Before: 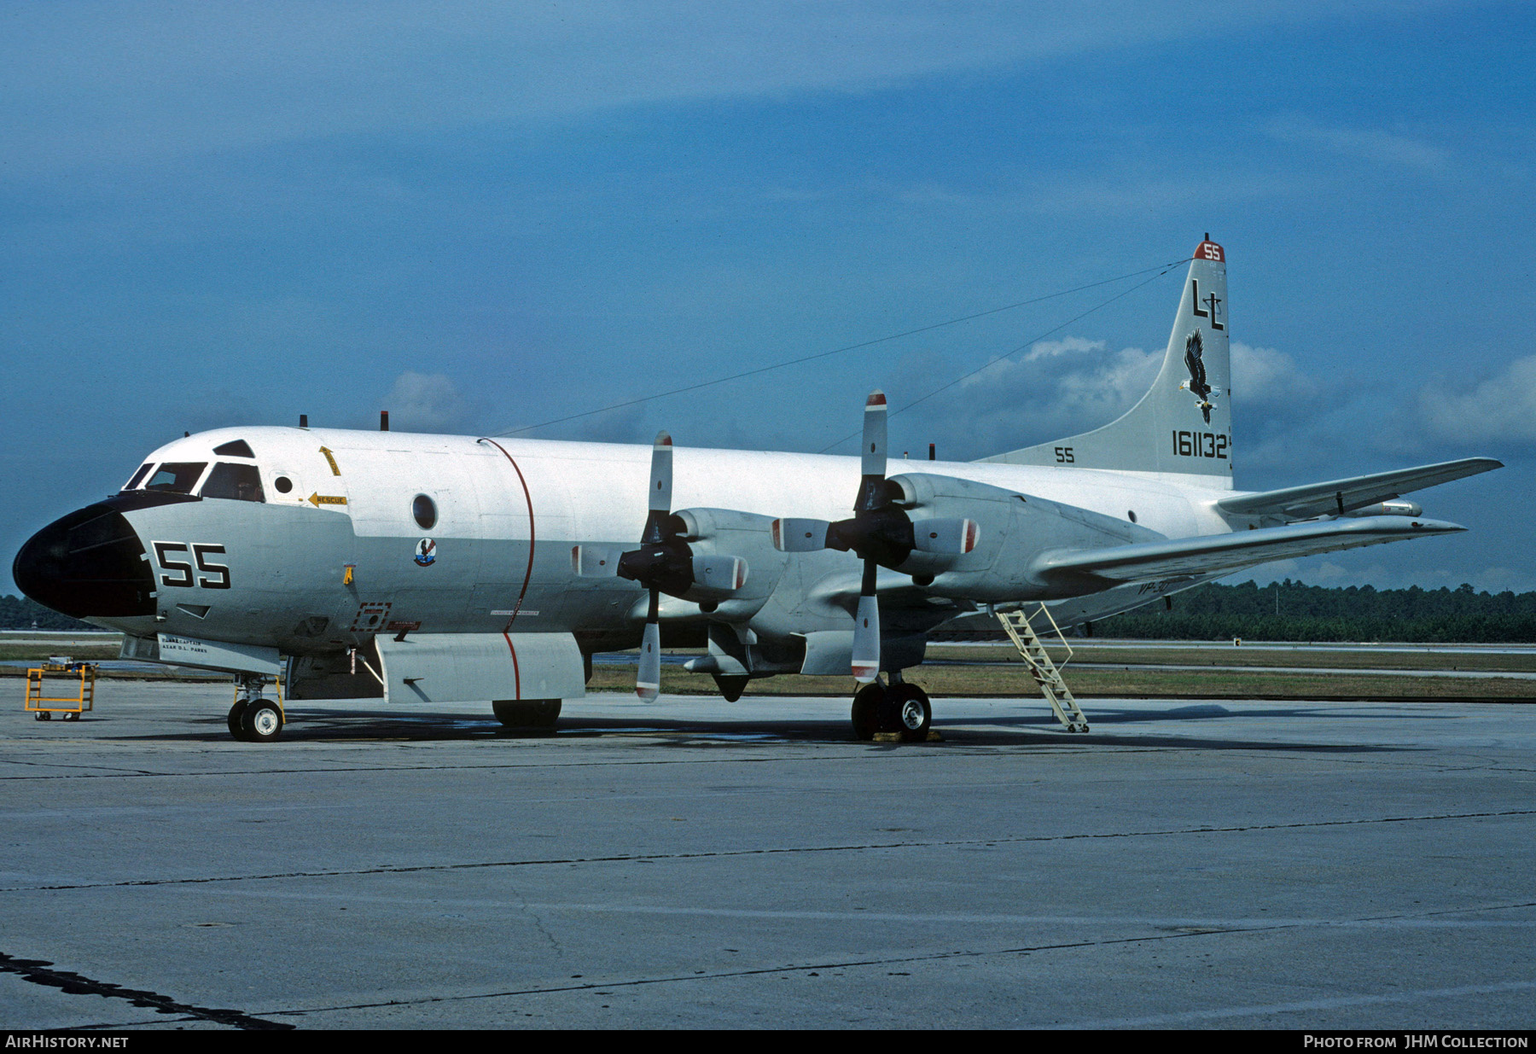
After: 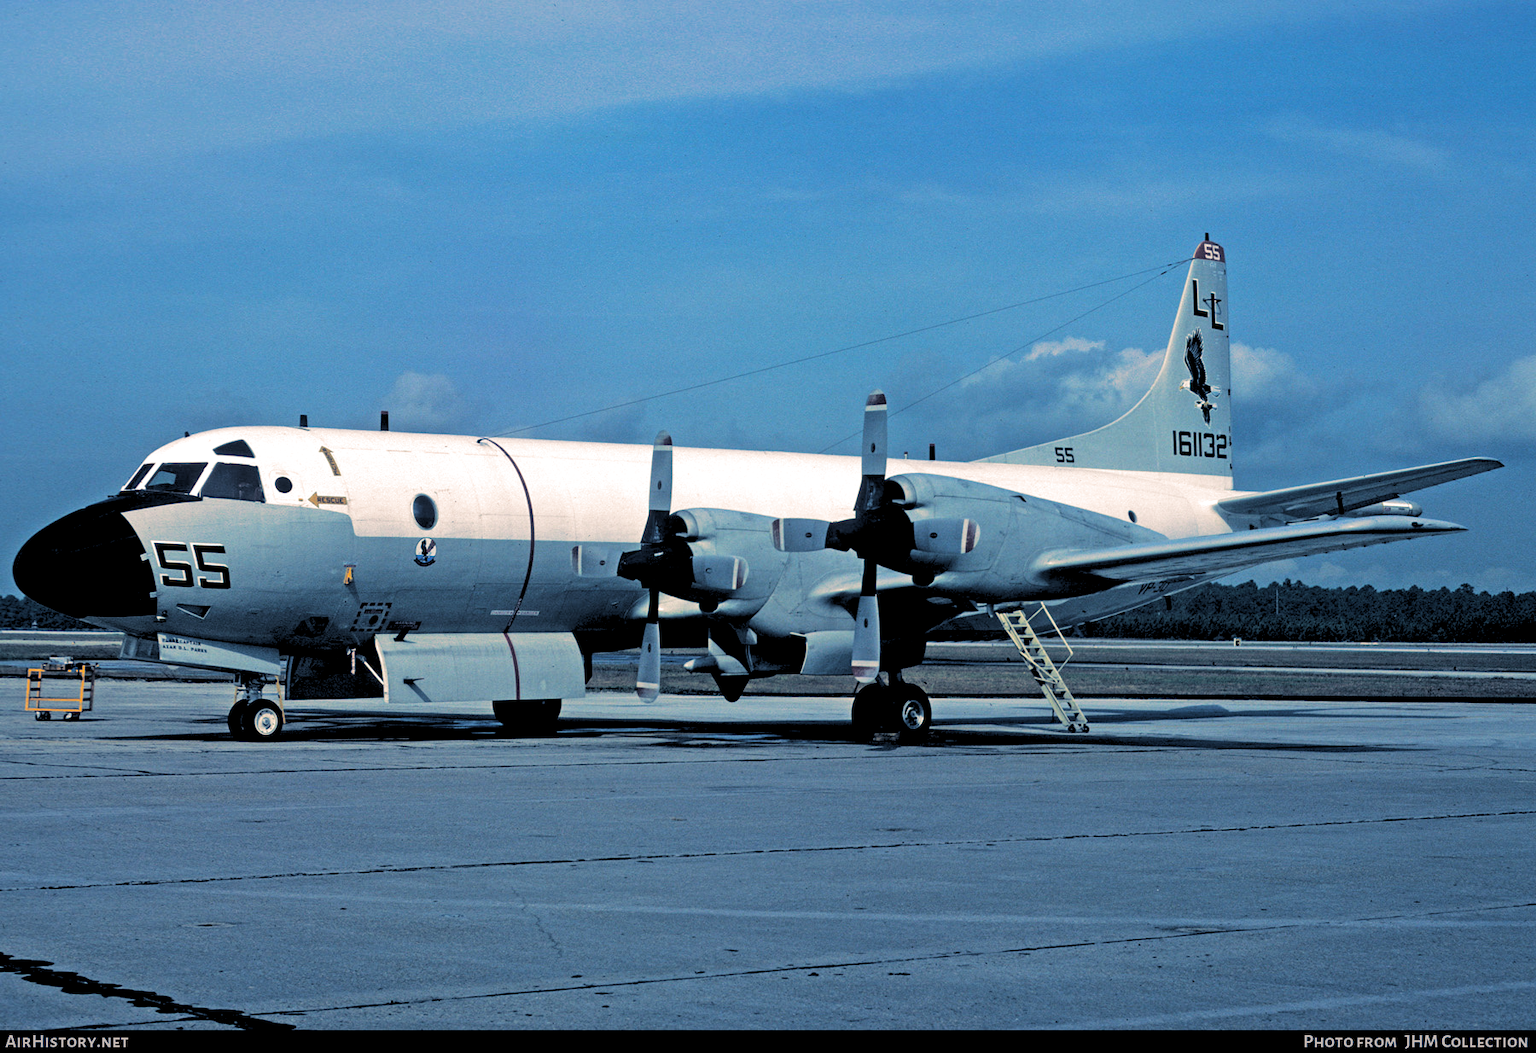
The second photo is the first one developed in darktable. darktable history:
levels: levels [0.055, 0.477, 0.9]
rgb levels: preserve colors sum RGB, levels [[0.038, 0.433, 0.934], [0, 0.5, 1], [0, 0.5, 1]]
split-toning: shadows › hue 226.8°, shadows › saturation 0.56, highlights › hue 28.8°, balance -40, compress 0%
